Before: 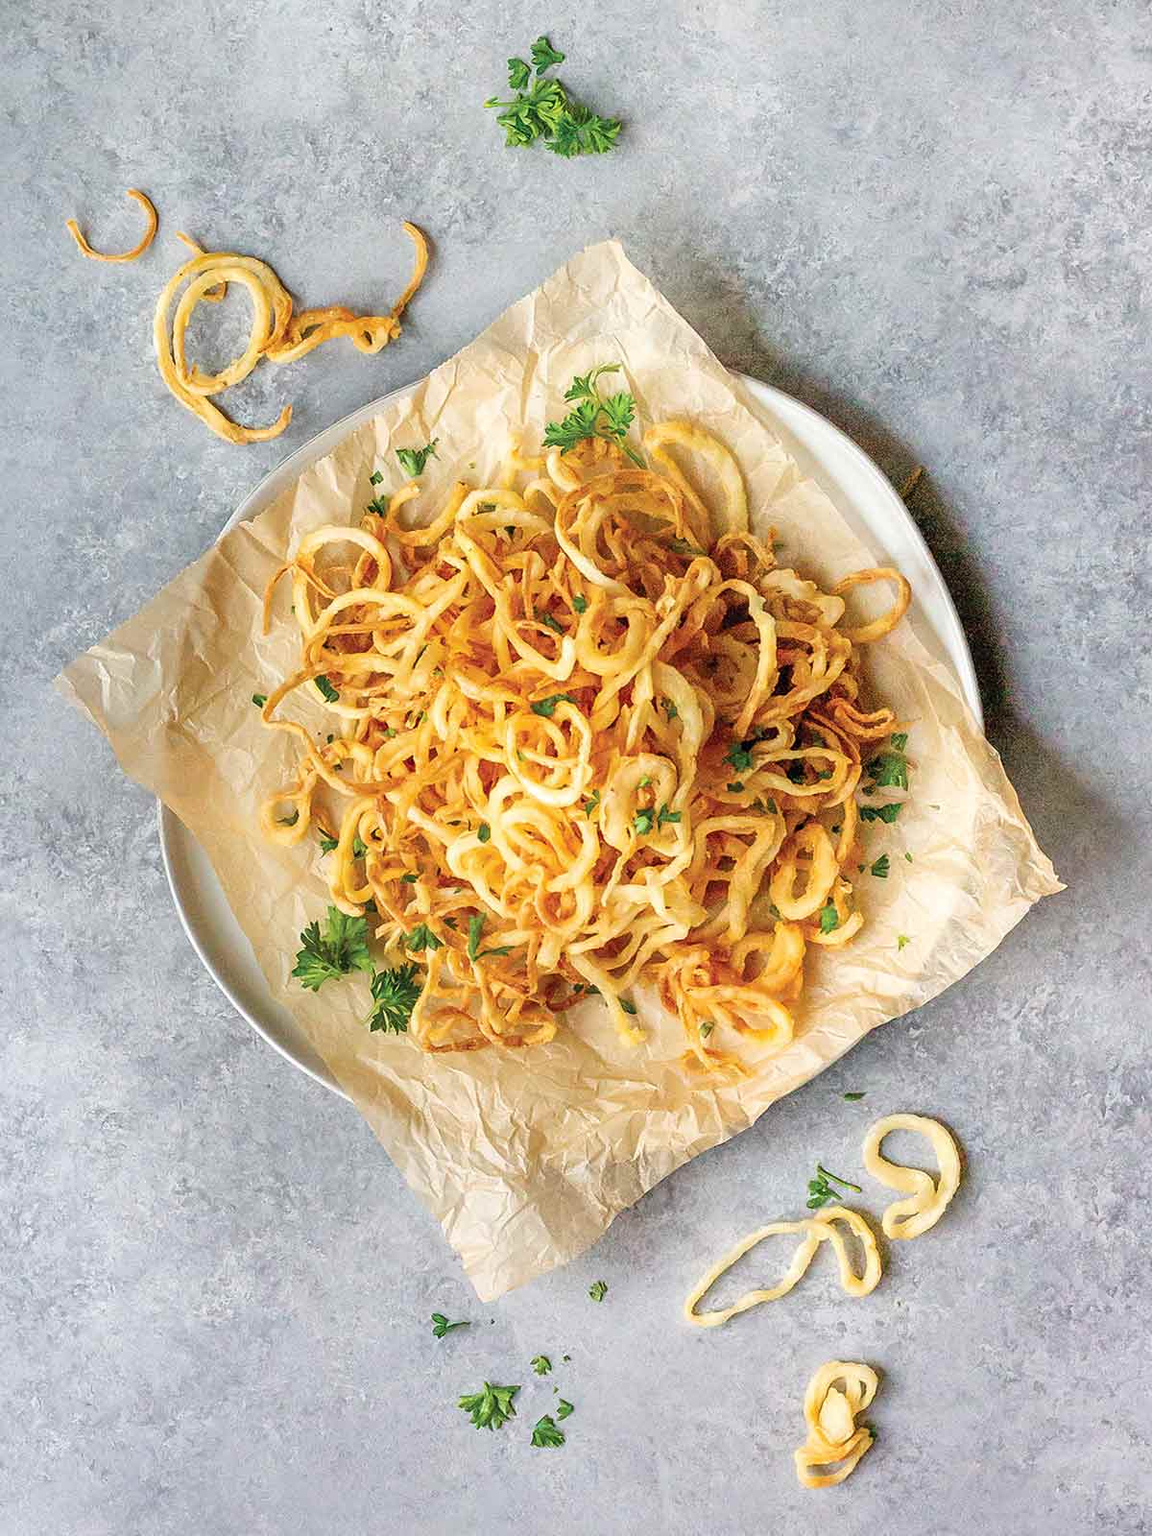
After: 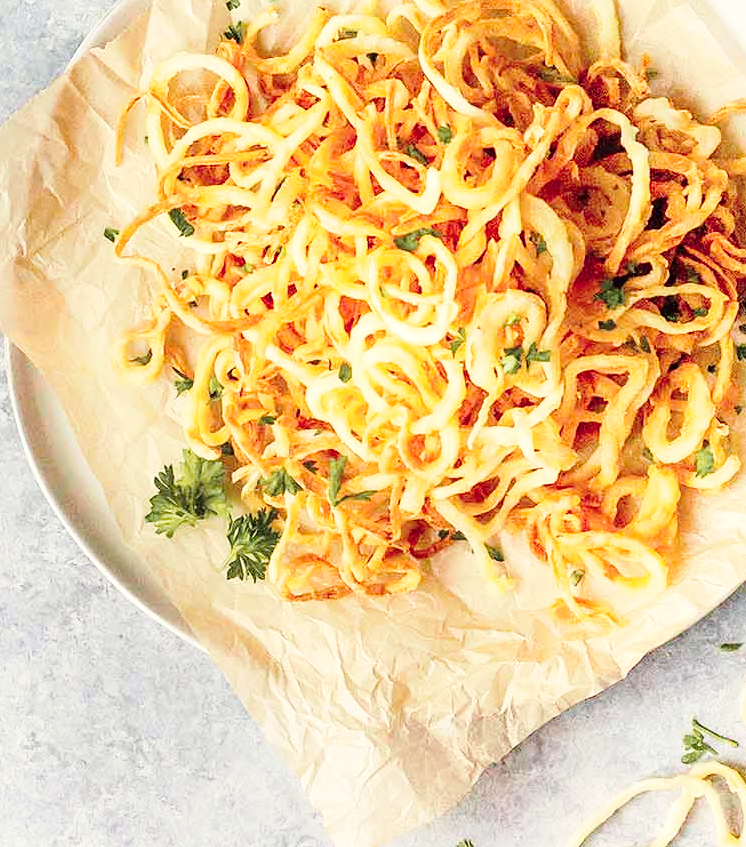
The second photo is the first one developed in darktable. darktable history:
crop: left 13.317%, top 30.973%, right 24.486%, bottom 16.057%
base curve: curves: ch0 [(0, 0) (0.028, 0.03) (0.121, 0.232) (0.46, 0.748) (0.859, 0.968) (1, 1)], preserve colors none
tone curve: curves: ch1 [(0, 0) (0.214, 0.291) (0.372, 0.44) (0.463, 0.476) (0.498, 0.502) (0.521, 0.531) (1, 1)]; ch2 [(0, 0) (0.456, 0.447) (0.5, 0.5) (0.547, 0.557) (0.592, 0.57) (0.631, 0.602) (1, 1)], color space Lab, independent channels, preserve colors none
color correction: highlights a* -1.06, highlights b* 4.49, shadows a* 3.51
tone equalizer: -8 EV 0.06 EV, edges refinement/feathering 500, mask exposure compensation -1.57 EV, preserve details guided filter
